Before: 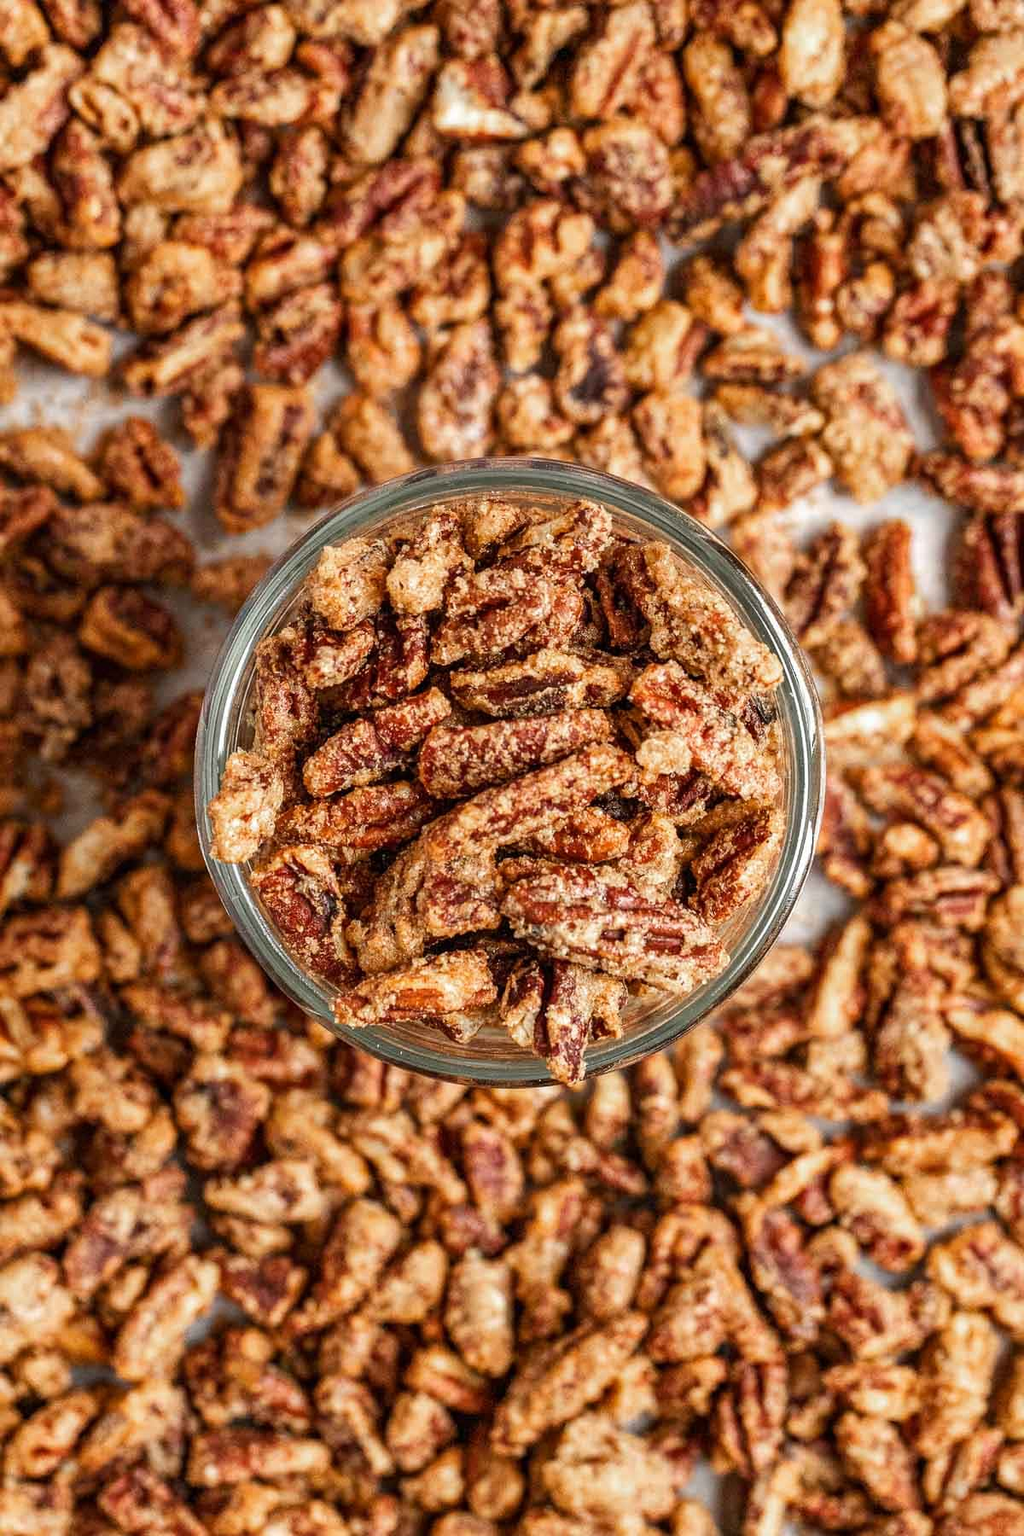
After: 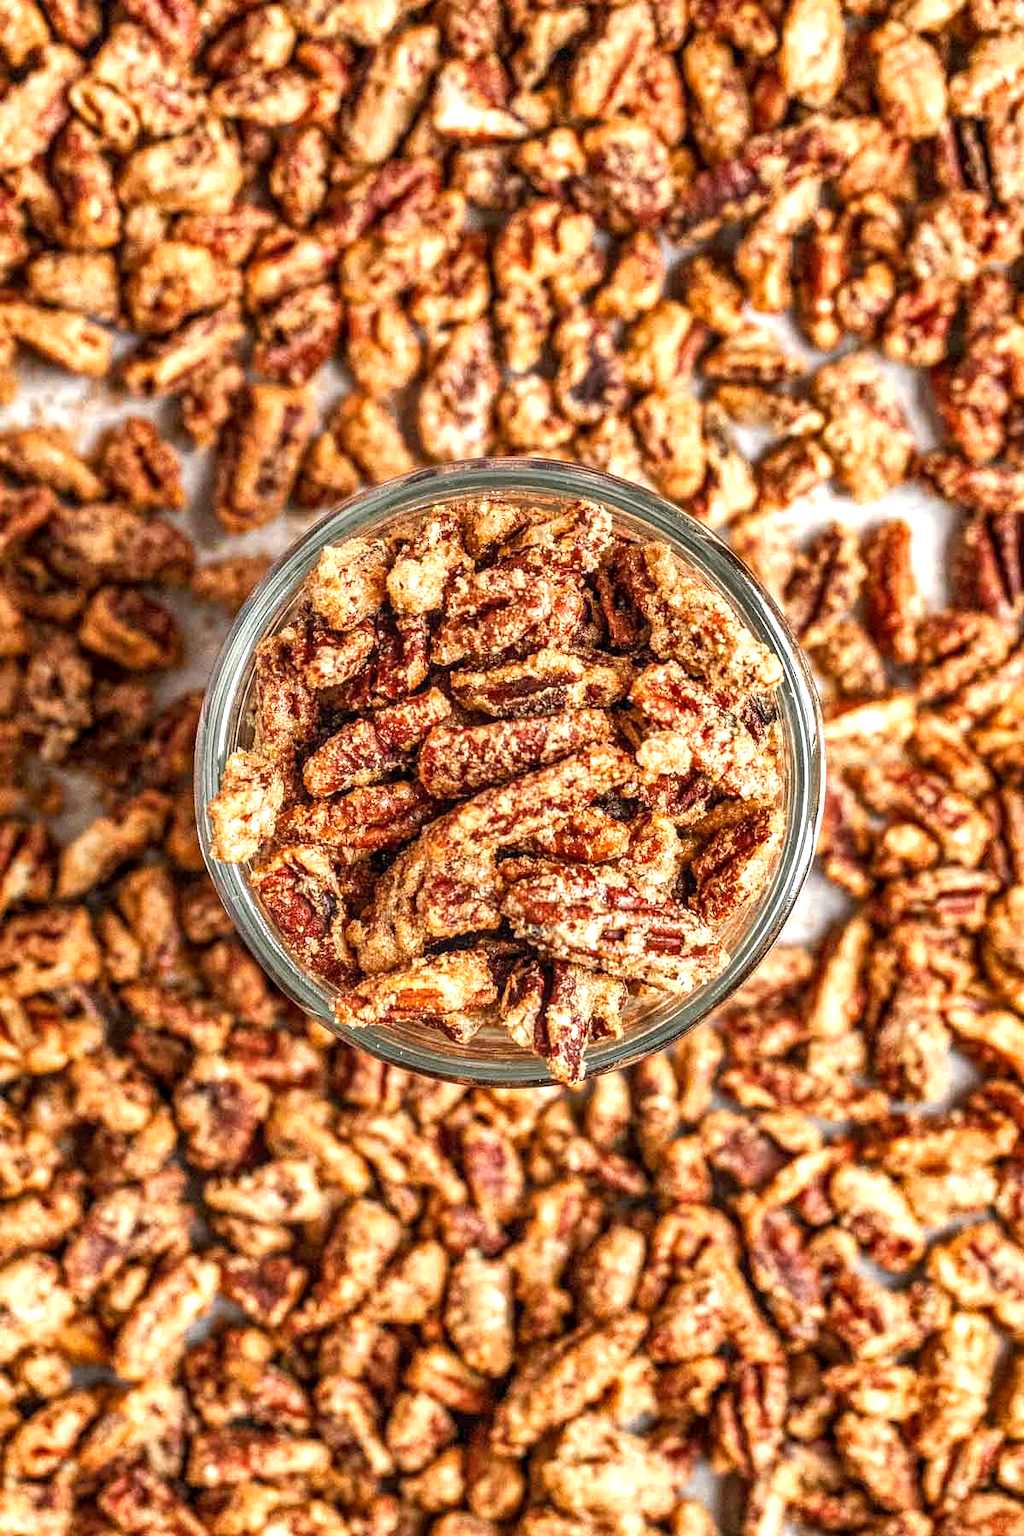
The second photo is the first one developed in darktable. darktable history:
shadows and highlights: soften with gaussian
local contrast: on, module defaults
exposure: exposure 0.636 EV, compensate highlight preservation false
